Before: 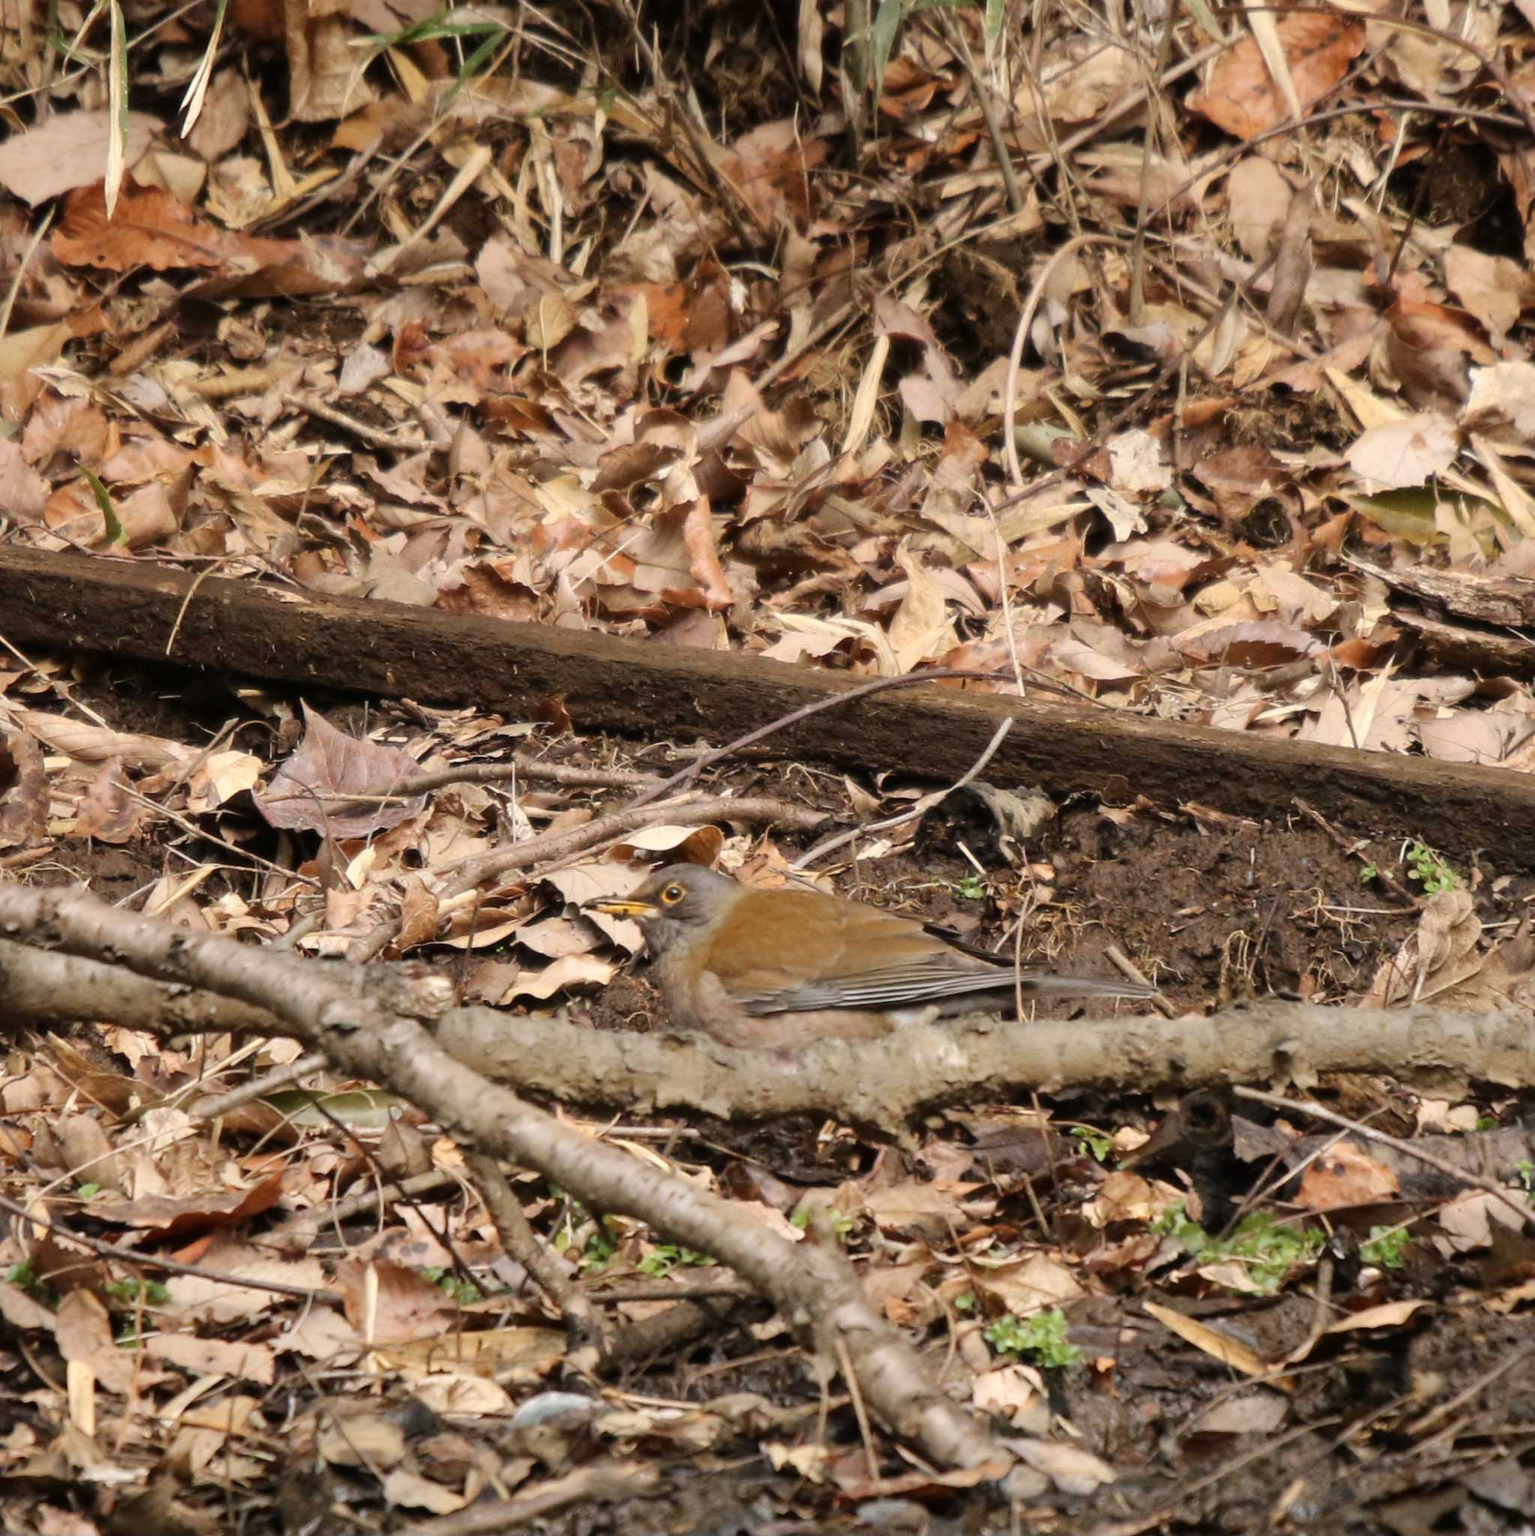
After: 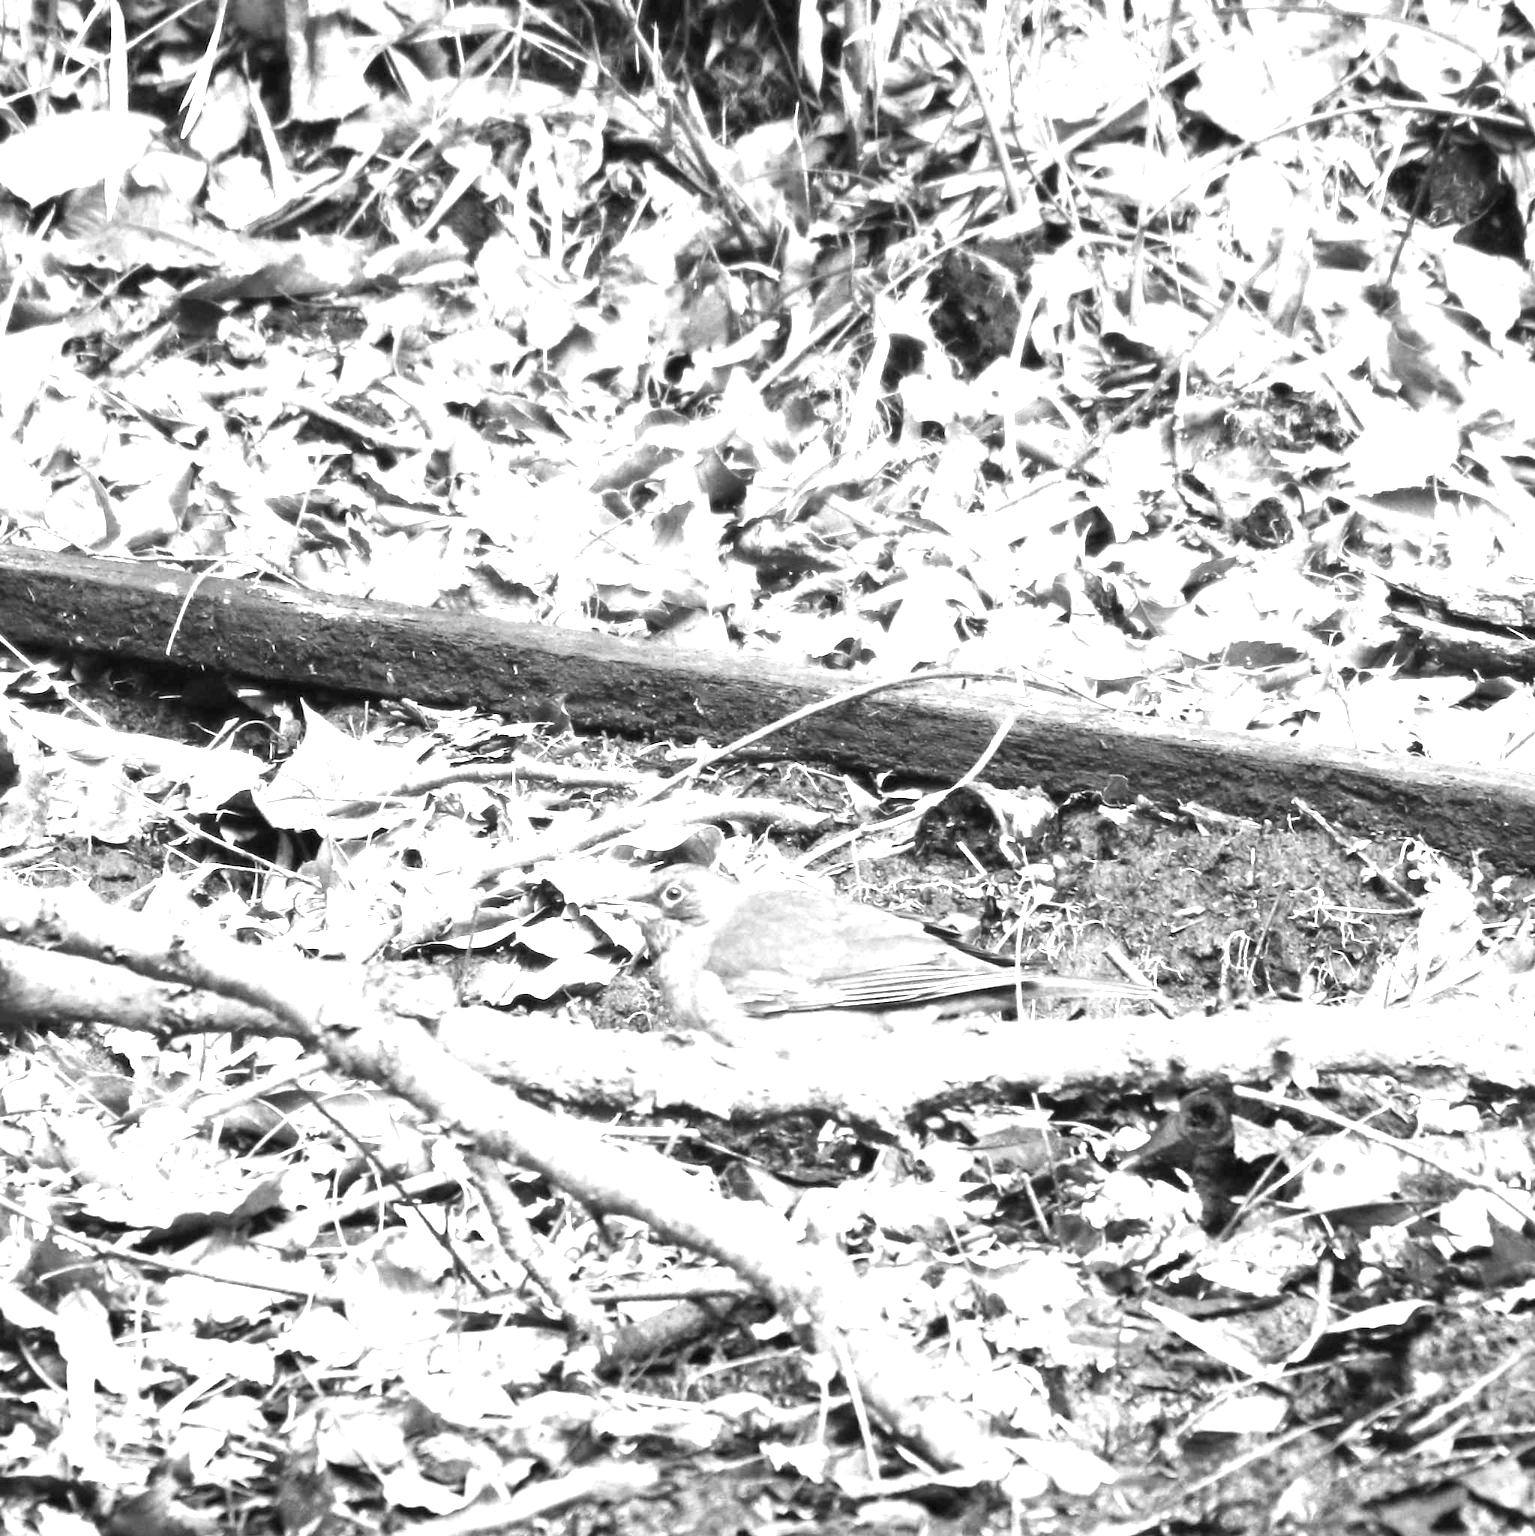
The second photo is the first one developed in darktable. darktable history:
levels: levels [0, 0.394, 0.787]
exposure: black level correction 0, exposure 1.388 EV, compensate exposure bias true, compensate highlight preservation false
tone equalizer: on, module defaults
monochrome: on, module defaults
